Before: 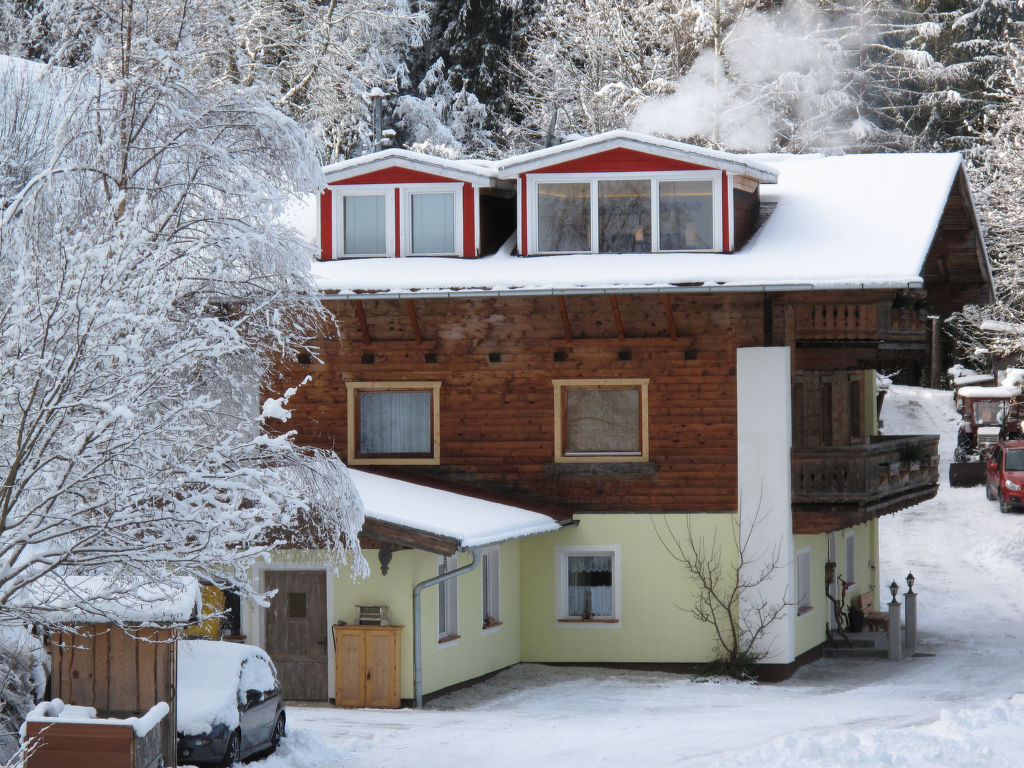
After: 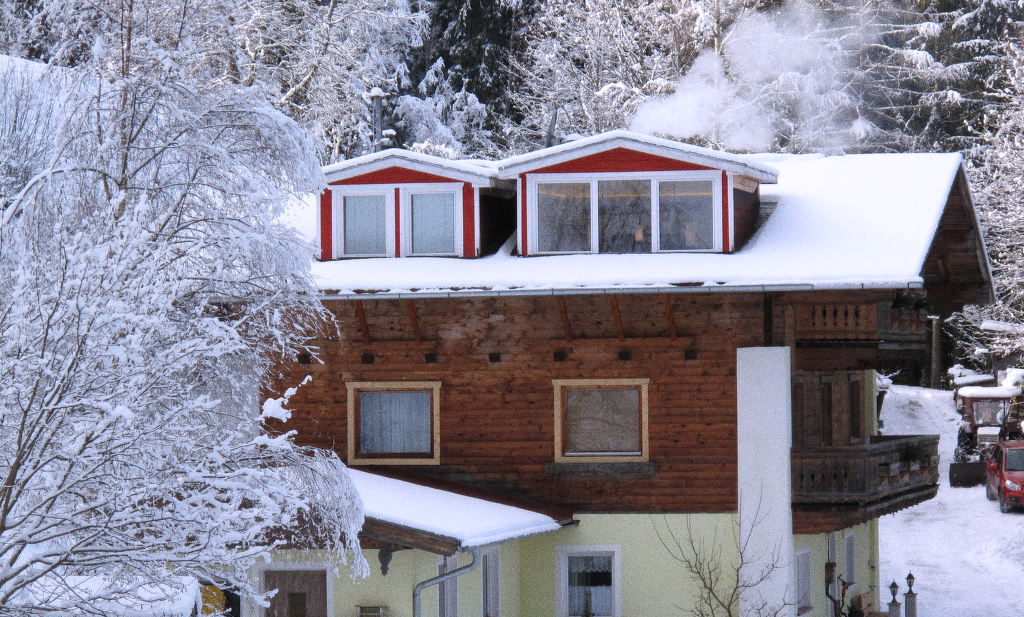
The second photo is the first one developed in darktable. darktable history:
crop: bottom 19.644%
white balance: red 1.004, blue 1.096
grain: coarseness 0.47 ISO
